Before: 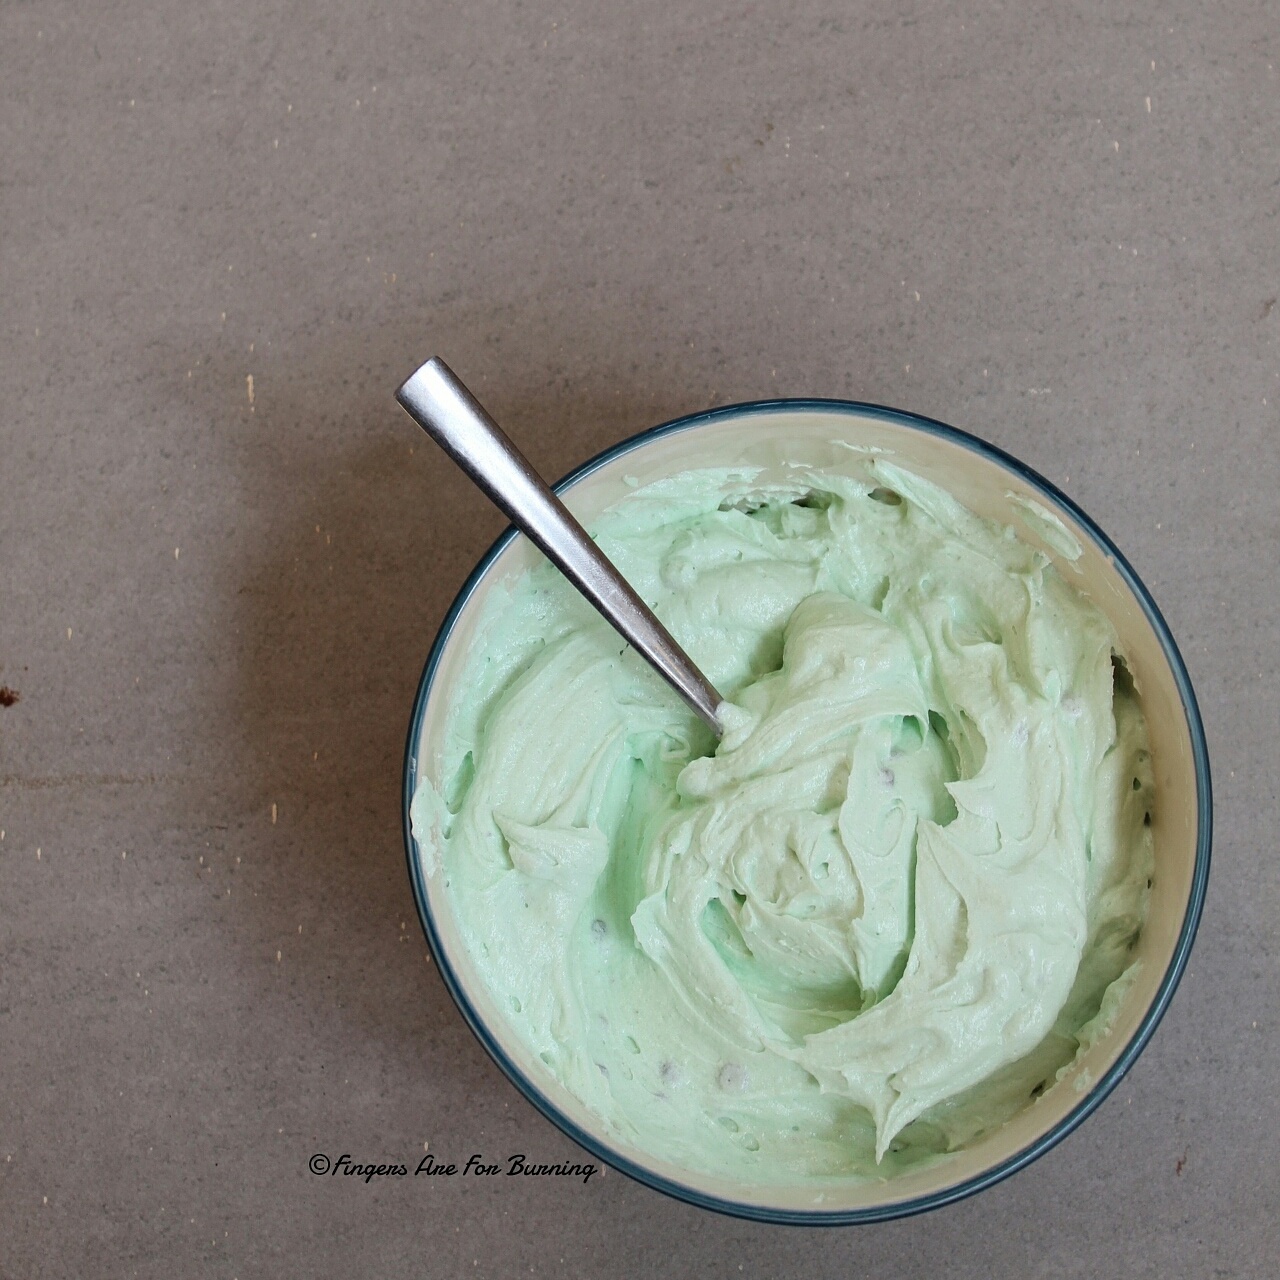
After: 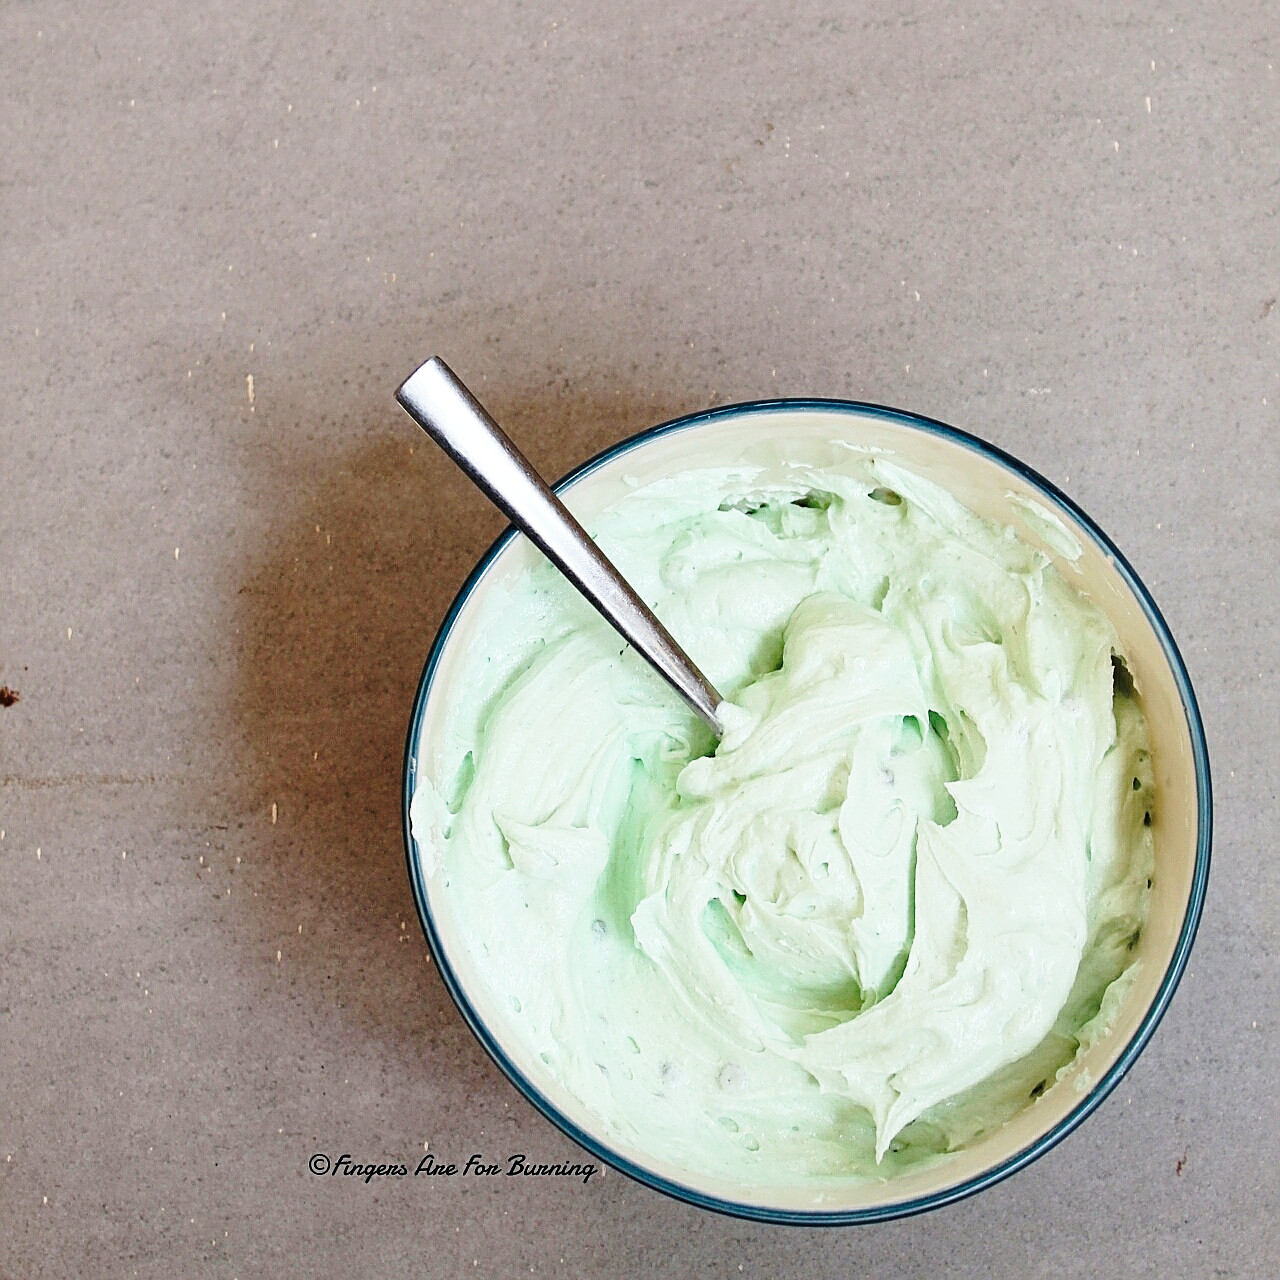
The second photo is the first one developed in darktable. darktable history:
sharpen: on, module defaults
base curve: curves: ch0 [(0, 0) (0.036, 0.037) (0.121, 0.228) (0.46, 0.76) (0.859, 0.983) (1, 1)], preserve colors none
